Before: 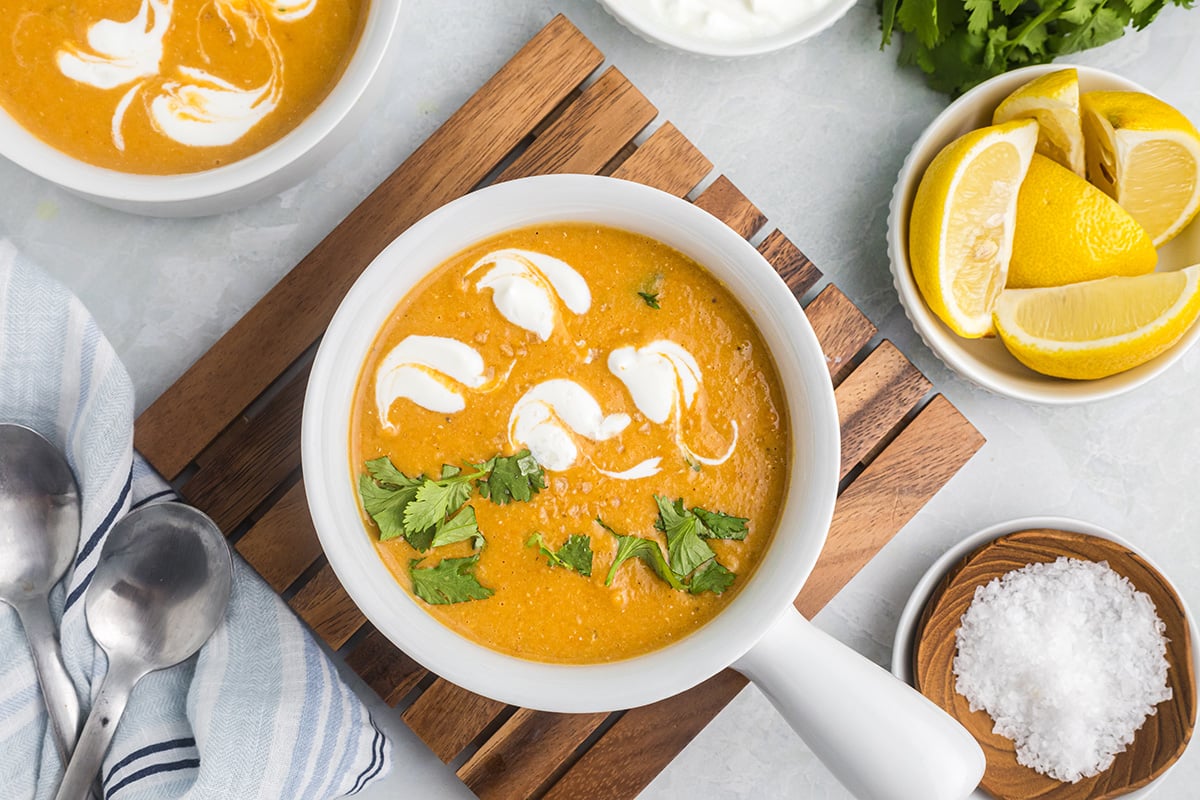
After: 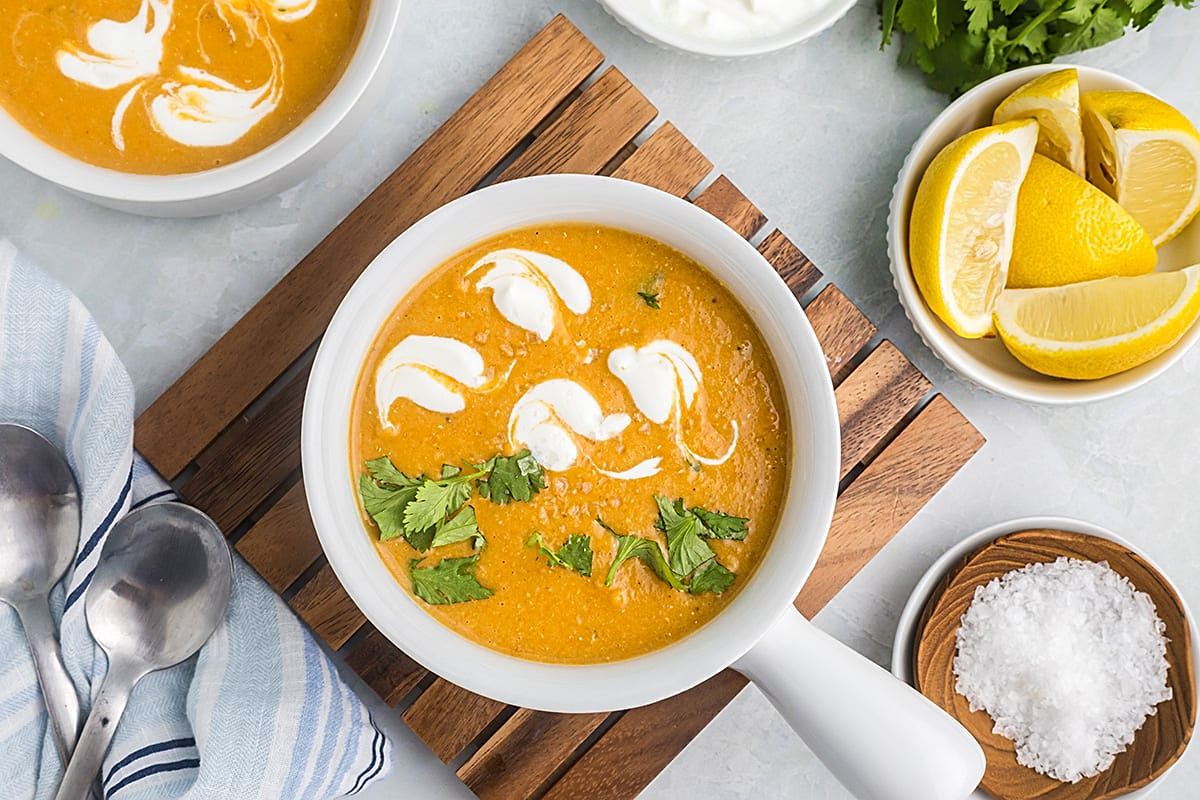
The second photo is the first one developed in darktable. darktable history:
sharpen: on, module defaults
color zones: curves: ch1 [(0.25, 0.5) (0.747, 0.71)]
